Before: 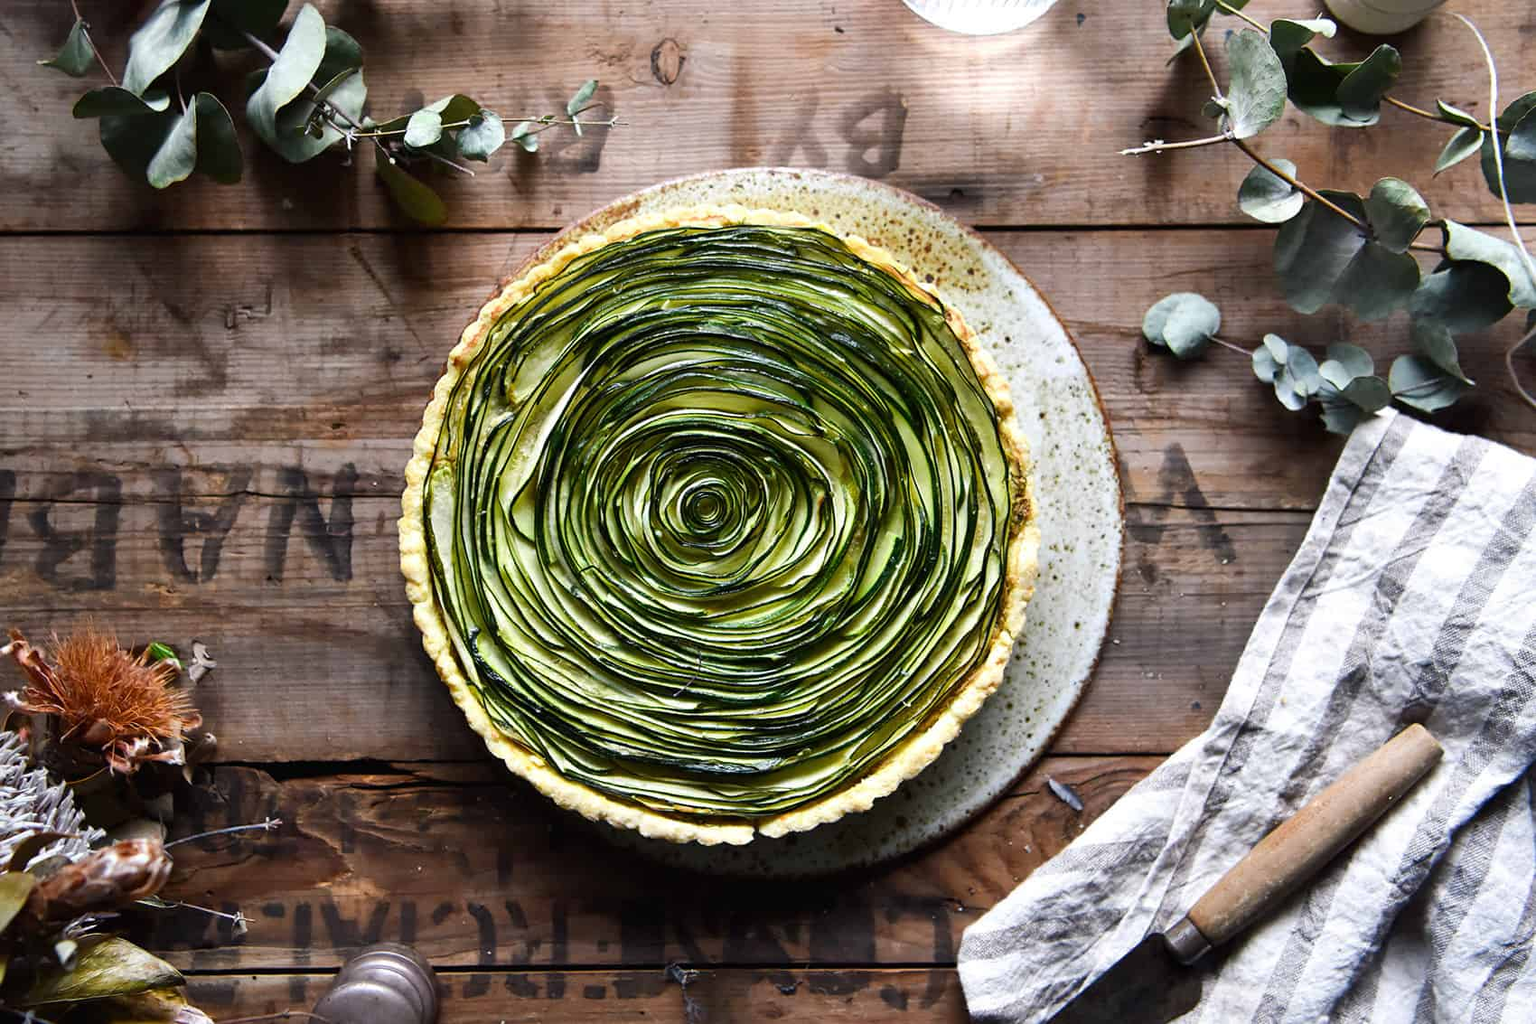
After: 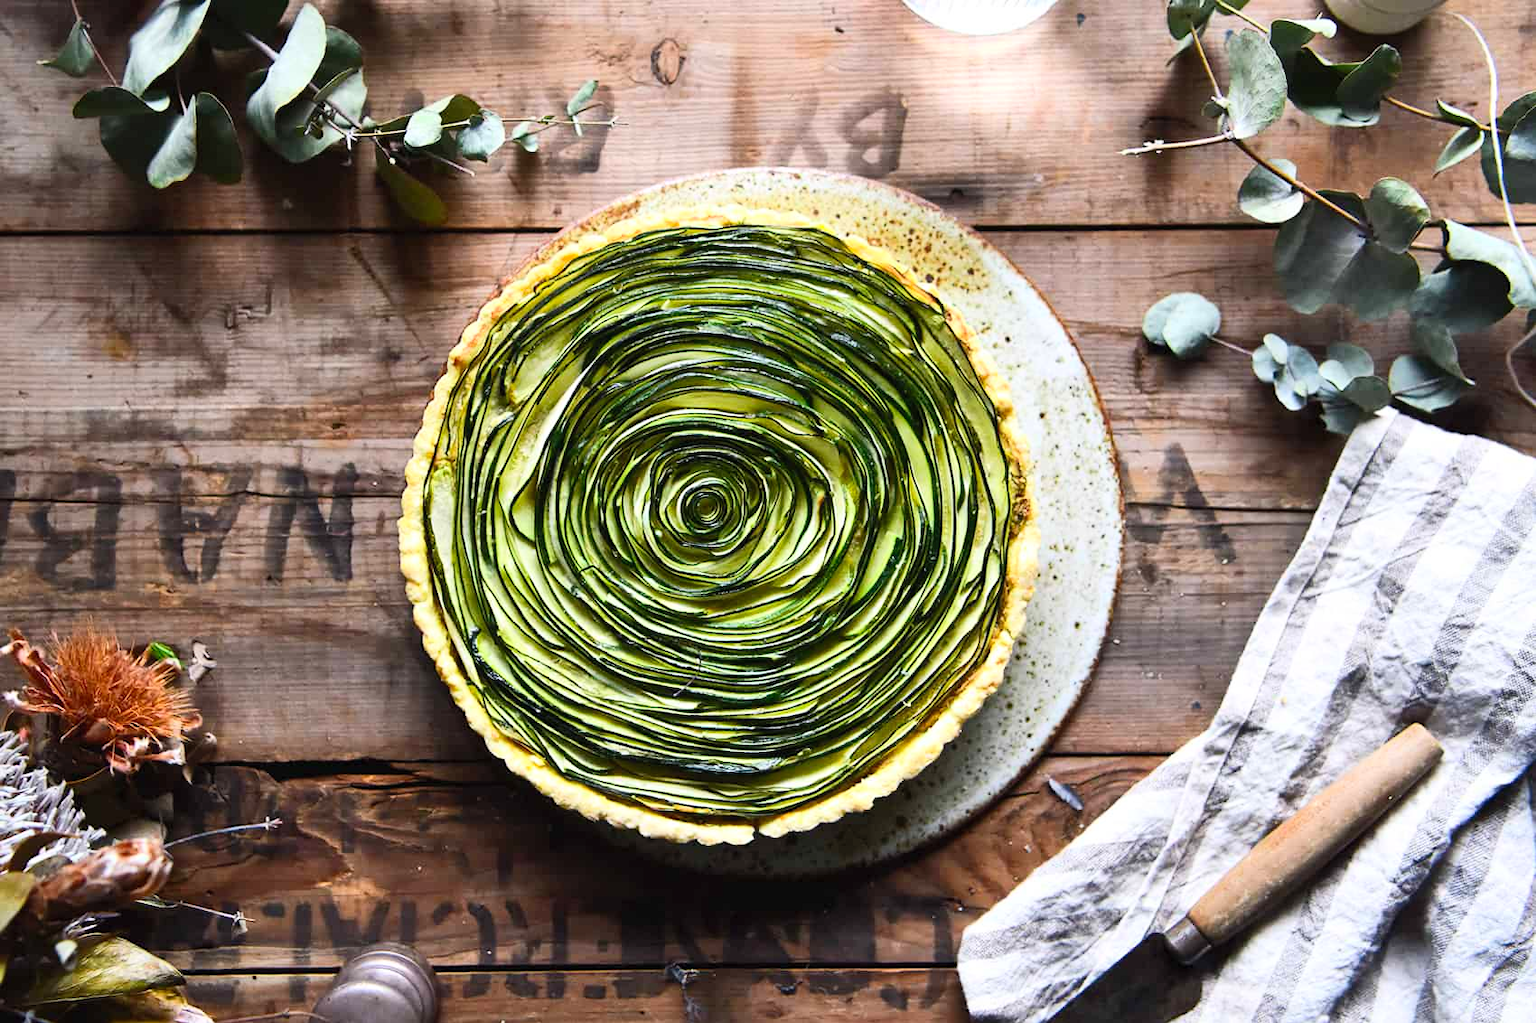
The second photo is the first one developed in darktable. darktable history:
contrast brightness saturation: contrast 0.201, brightness 0.163, saturation 0.224
